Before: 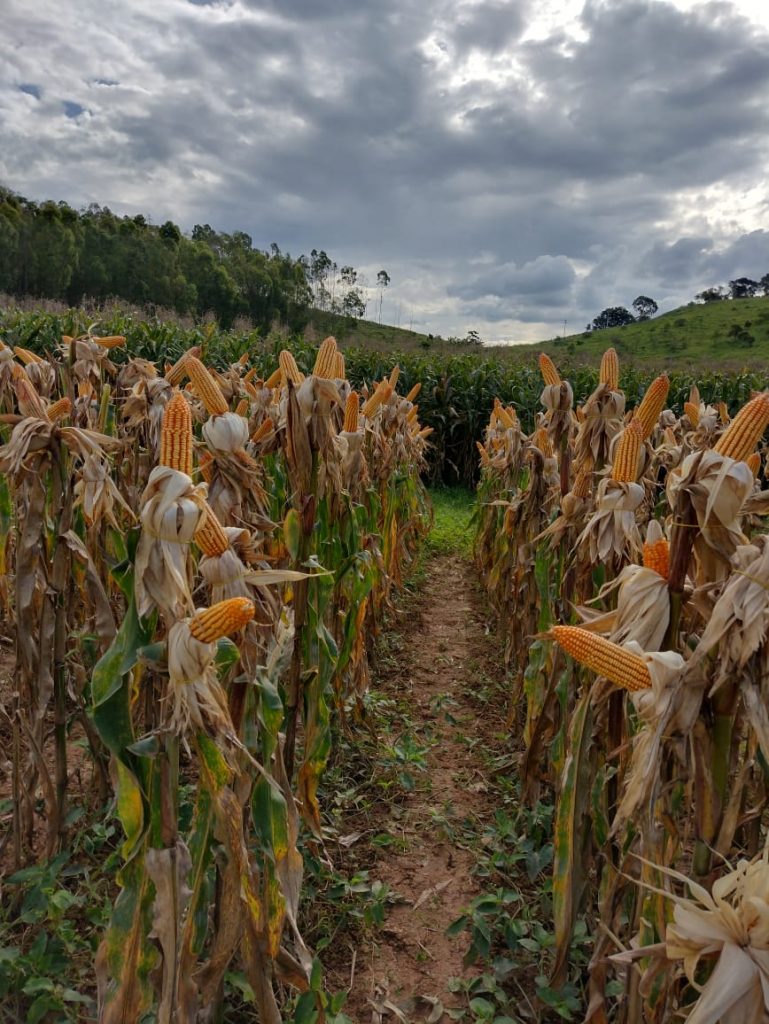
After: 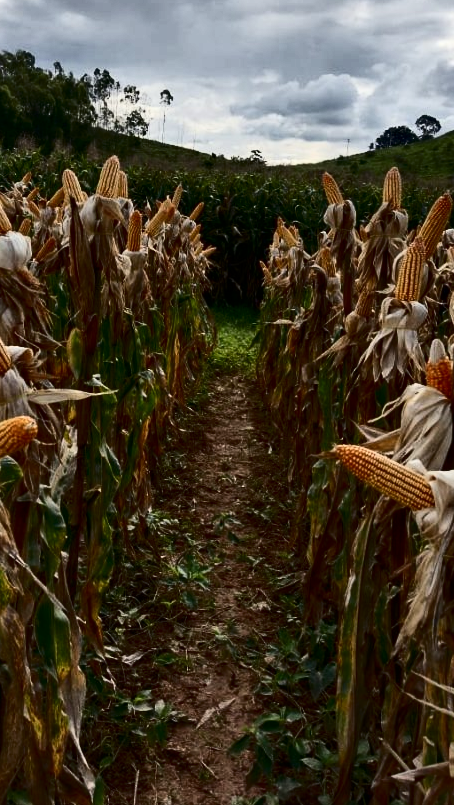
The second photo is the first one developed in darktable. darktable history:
crop and rotate: left 28.256%, top 17.734%, right 12.656%, bottom 3.573%
contrast brightness saturation: contrast 0.5, saturation -0.1
